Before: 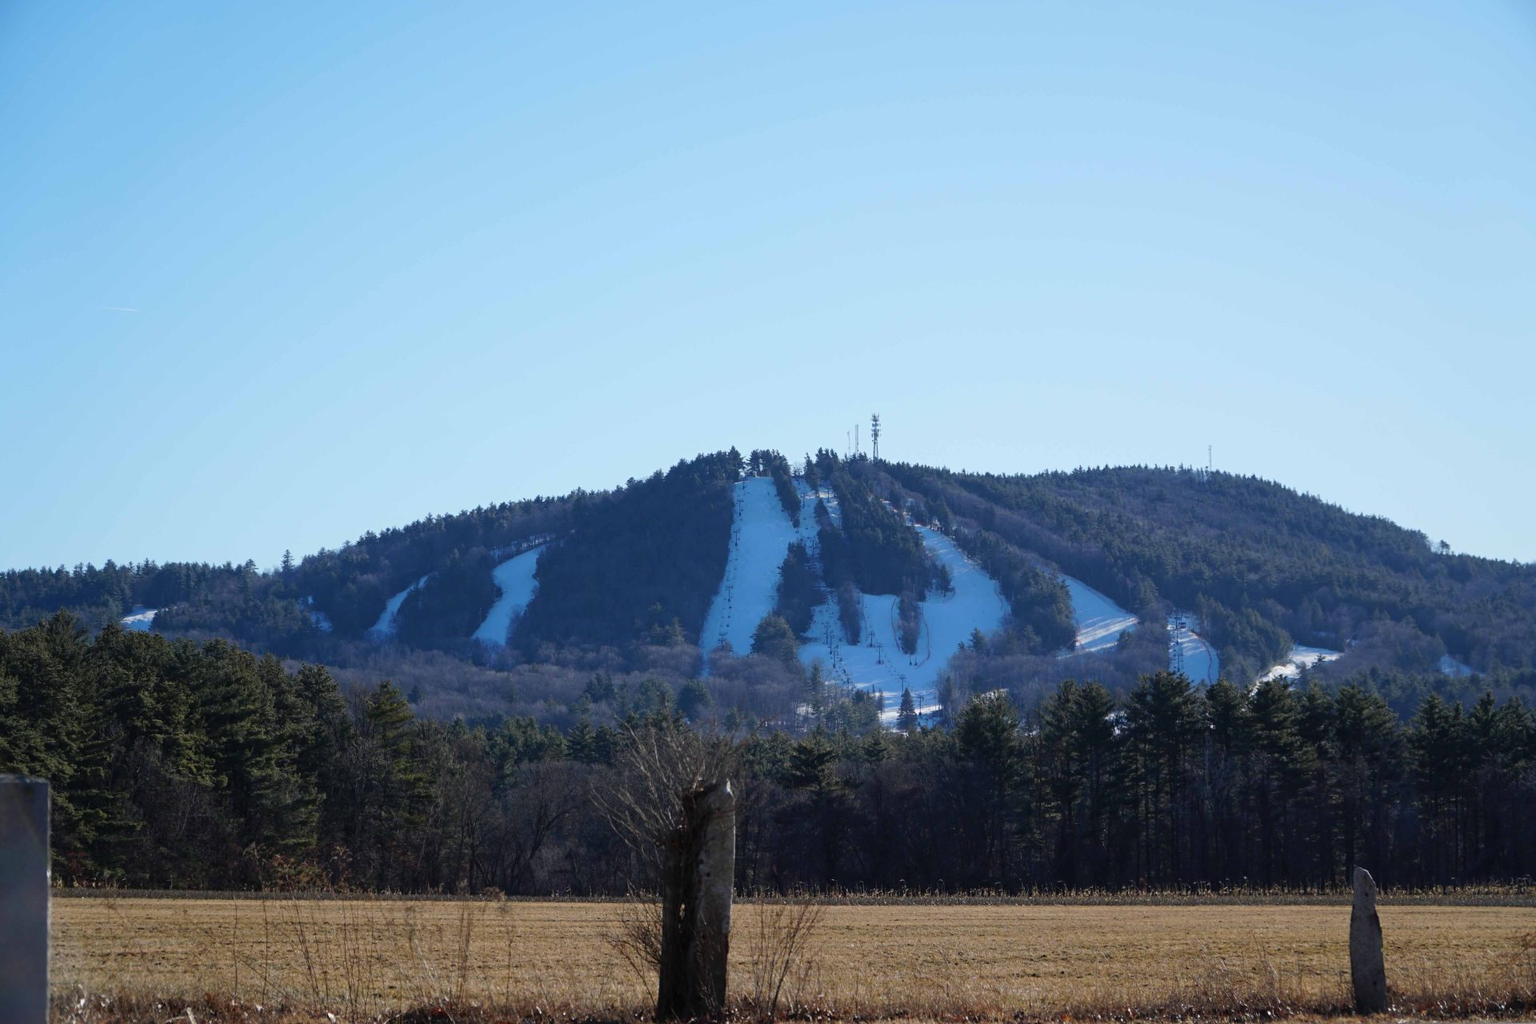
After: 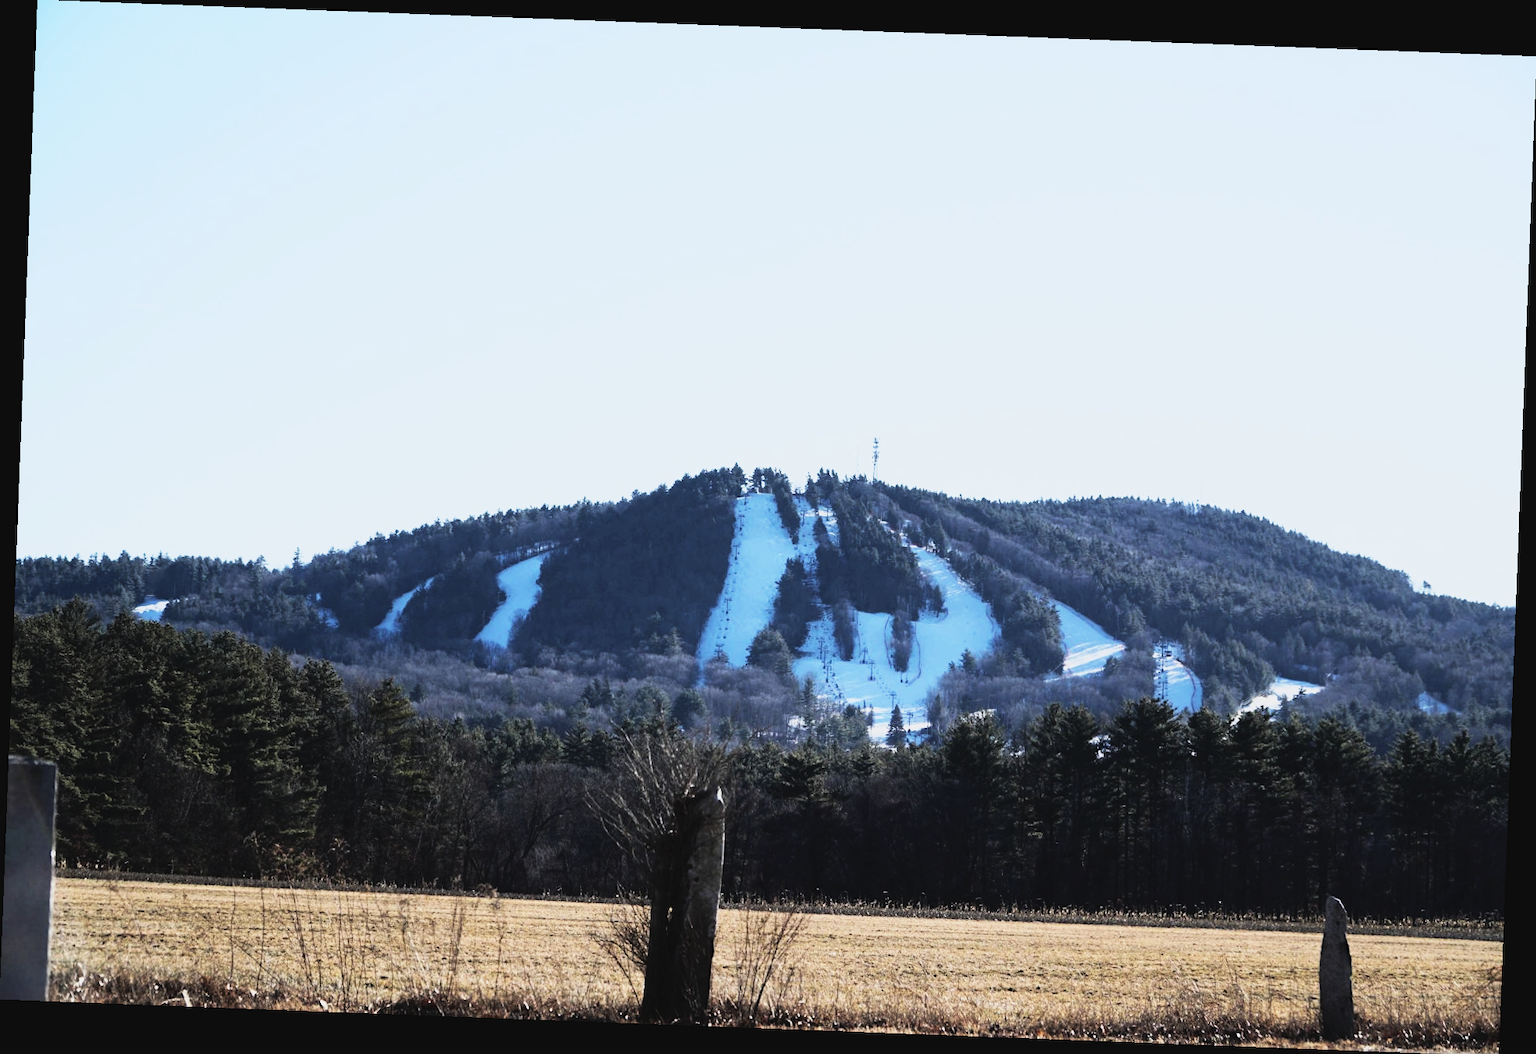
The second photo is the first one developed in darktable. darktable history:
exposure: black level correction -0.015, exposure -0.5 EV, compensate highlight preservation false
rotate and perspective: rotation 2.17°, automatic cropping off
rgb curve: curves: ch0 [(0, 0) (0.21, 0.15) (0.24, 0.21) (0.5, 0.75) (0.75, 0.96) (0.89, 0.99) (1, 1)]; ch1 [(0, 0.02) (0.21, 0.13) (0.25, 0.2) (0.5, 0.67) (0.75, 0.9) (0.89, 0.97) (1, 1)]; ch2 [(0, 0.02) (0.21, 0.13) (0.25, 0.2) (0.5, 0.67) (0.75, 0.9) (0.89, 0.97) (1, 1)], compensate middle gray true
base curve: curves: ch0 [(0, 0) (0.088, 0.125) (0.176, 0.251) (0.354, 0.501) (0.613, 0.749) (1, 0.877)], preserve colors none
